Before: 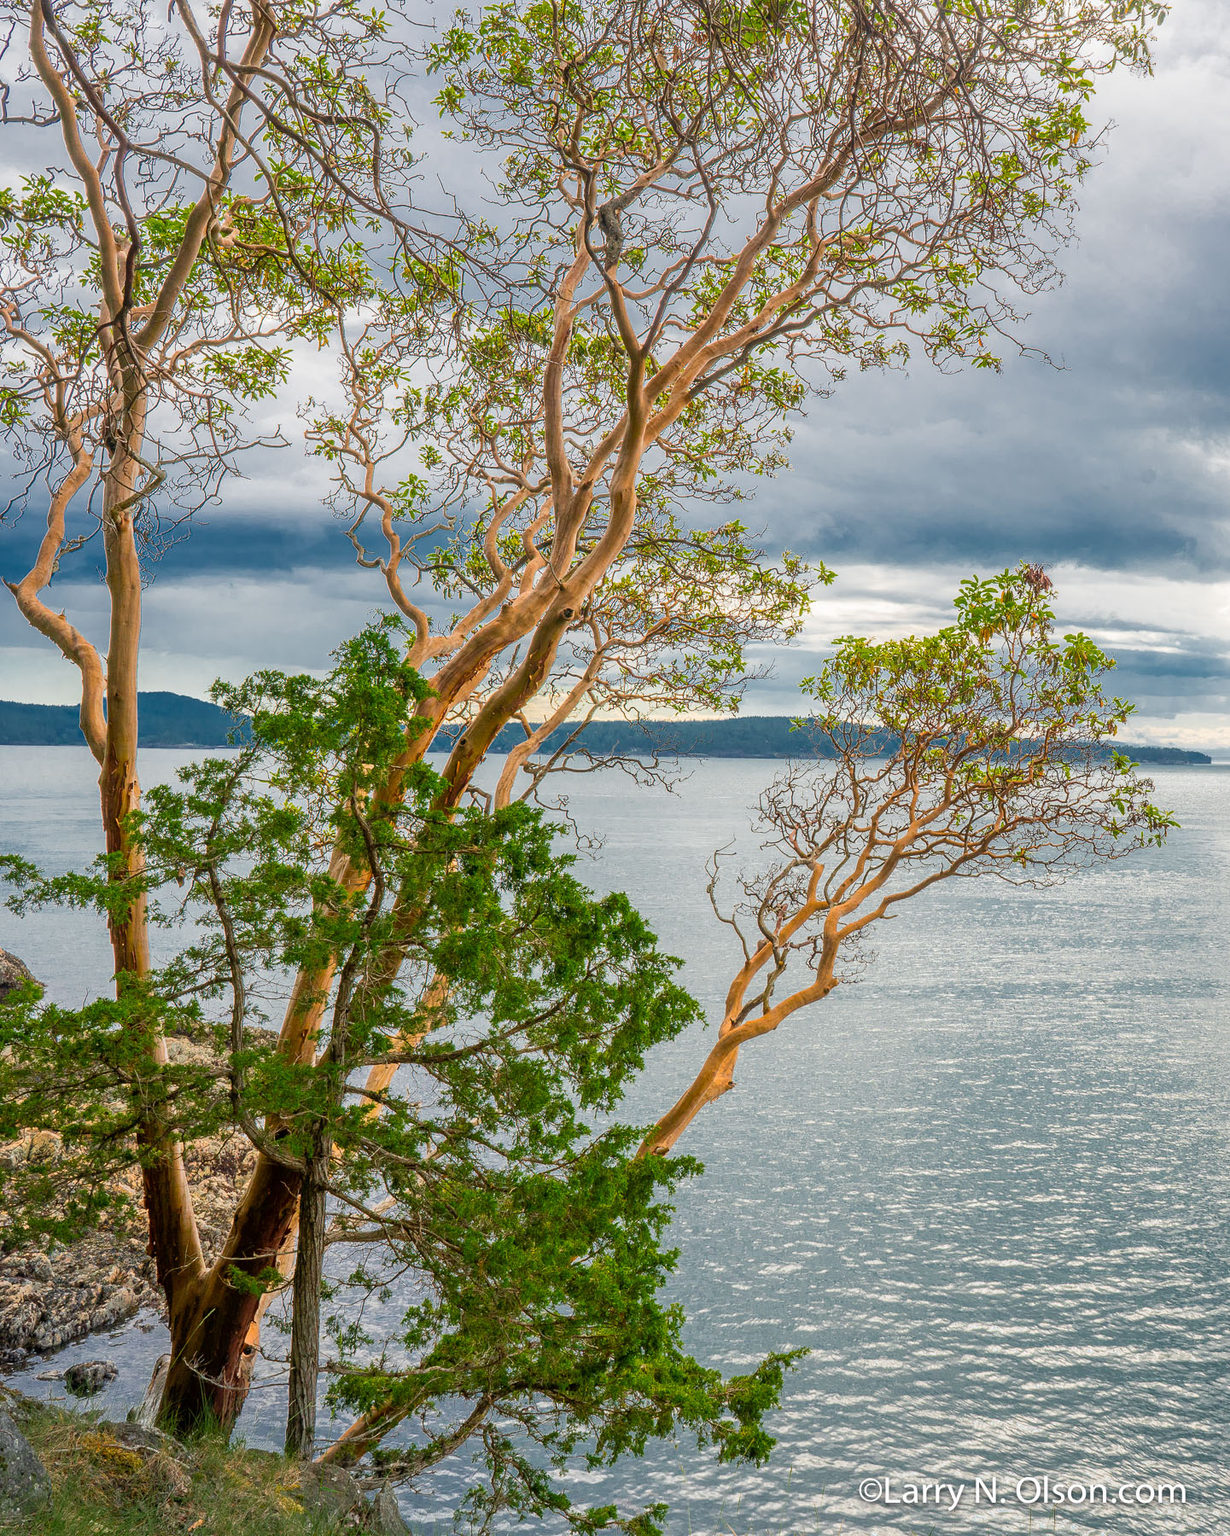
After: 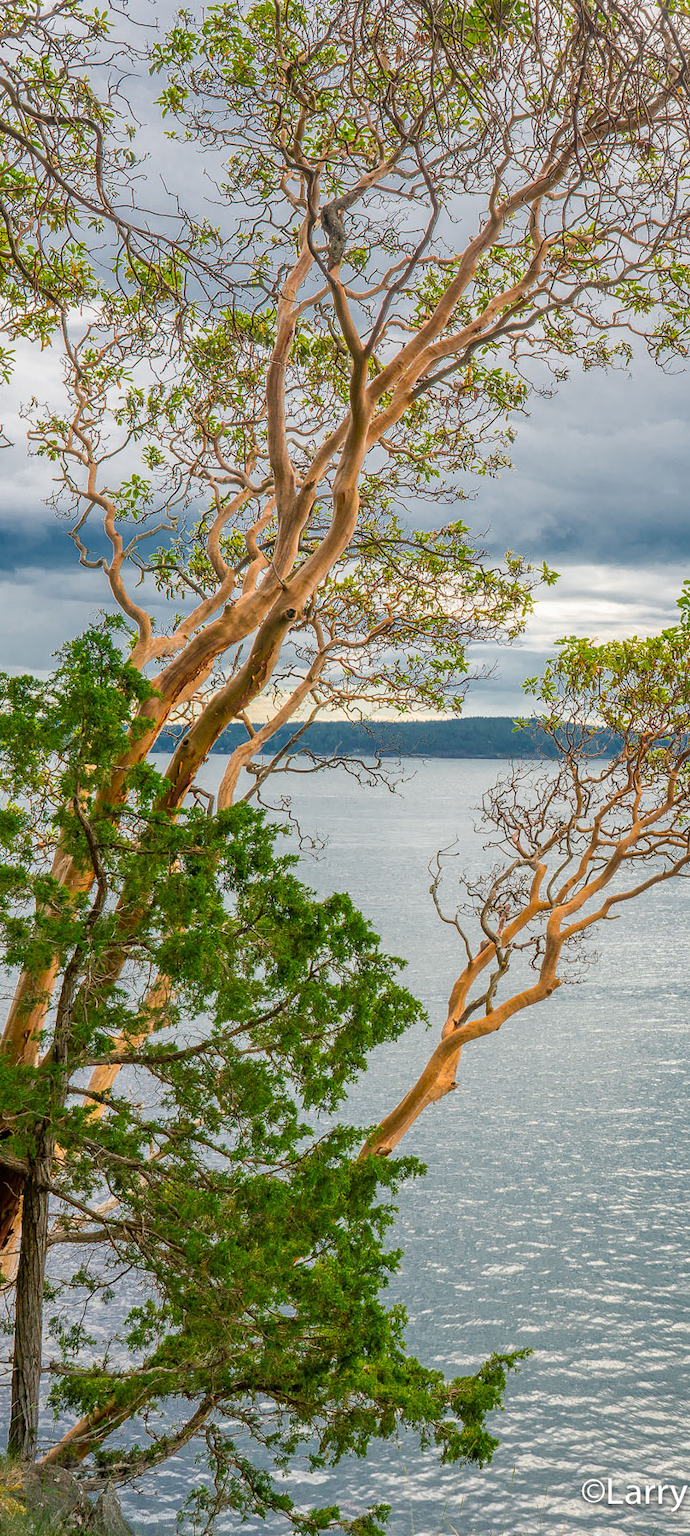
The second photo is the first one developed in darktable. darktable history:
crop and rotate: left 22.635%, right 21.2%
